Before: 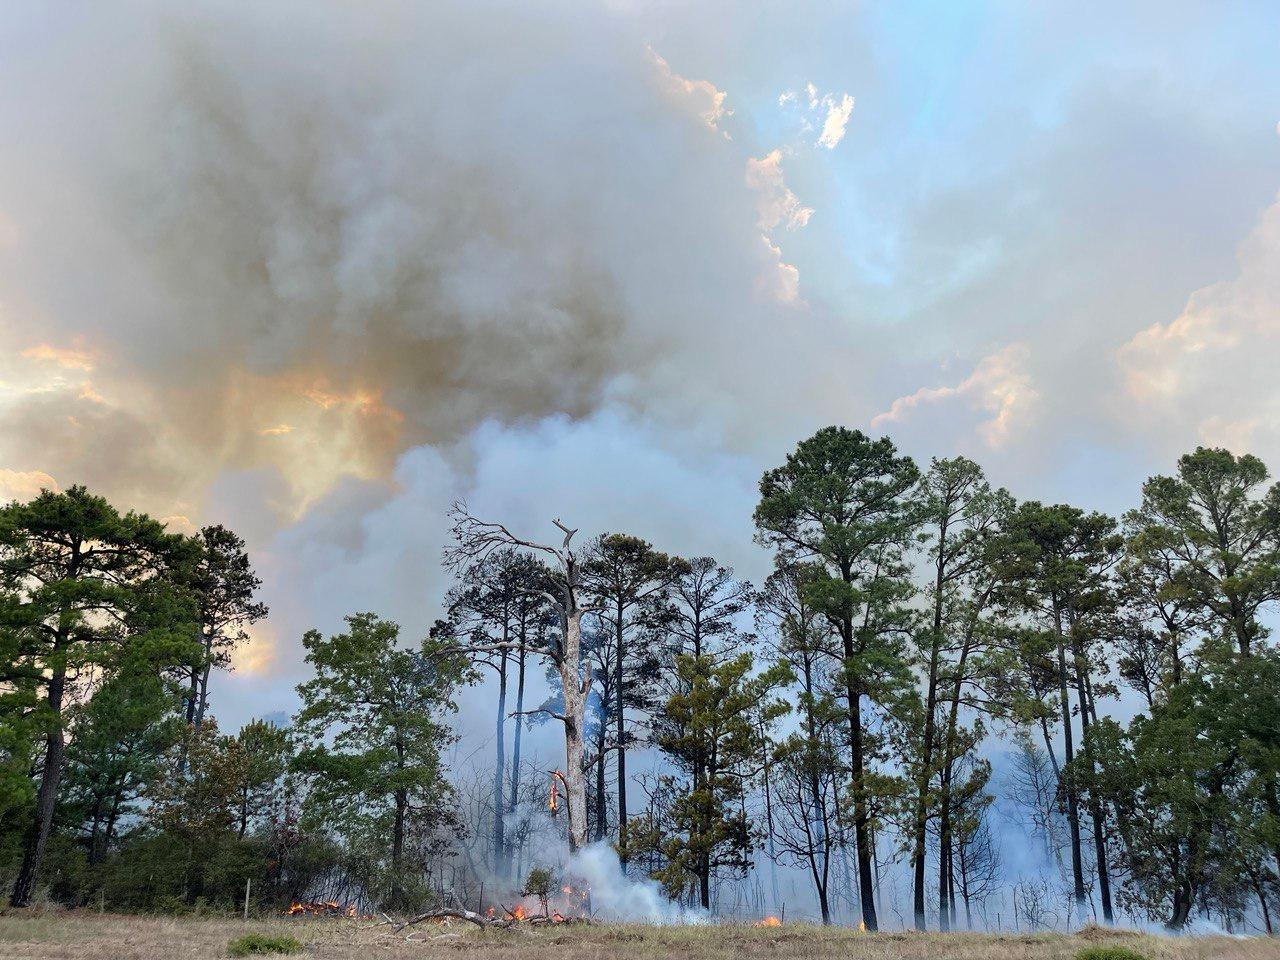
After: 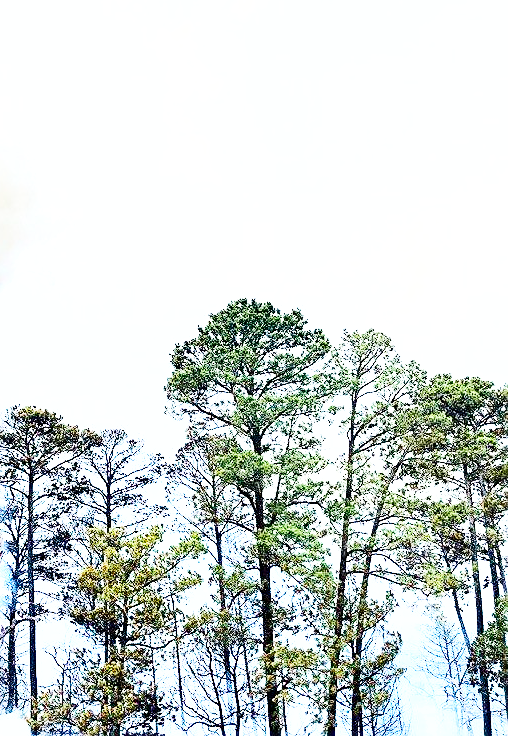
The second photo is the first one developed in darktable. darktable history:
exposure: exposure 1.092 EV, compensate highlight preservation false
base curve: curves: ch0 [(0, 0) (0.018, 0.026) (0.143, 0.37) (0.33, 0.731) (0.458, 0.853) (0.735, 0.965) (0.905, 0.986) (1, 1)], fusion 1, preserve colors none
contrast brightness saturation: contrast 0.297
velvia: strength 14.75%
sharpen: on, module defaults
shadows and highlights: soften with gaussian
crop: left 46.088%, top 13.418%, right 14.179%, bottom 9.914%
